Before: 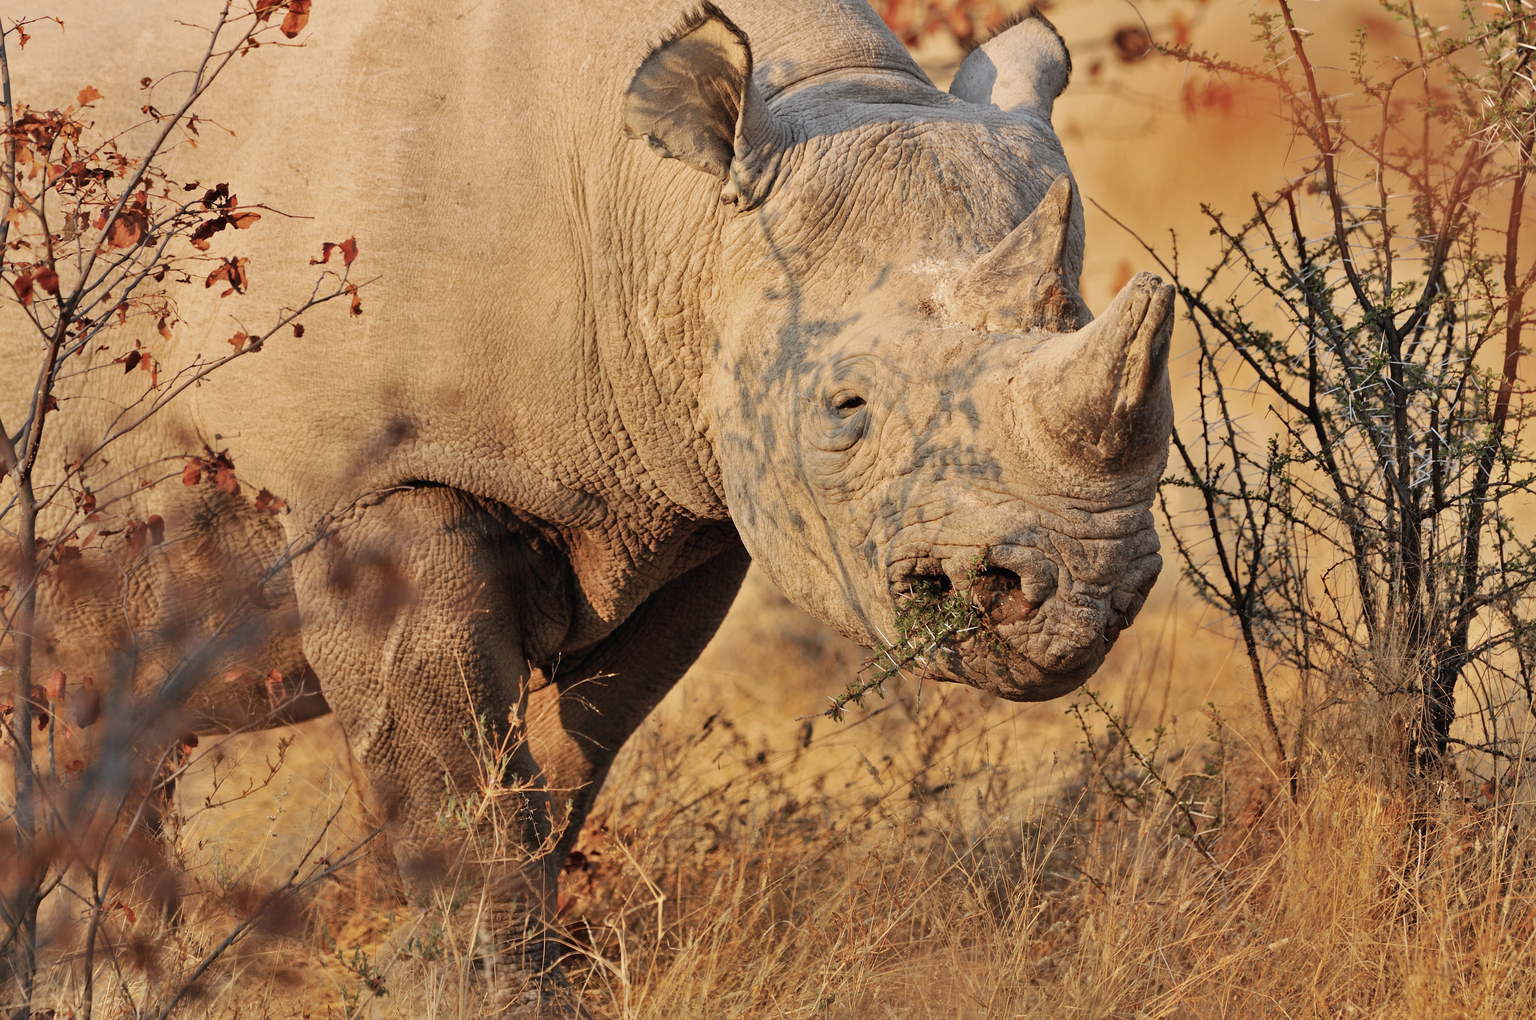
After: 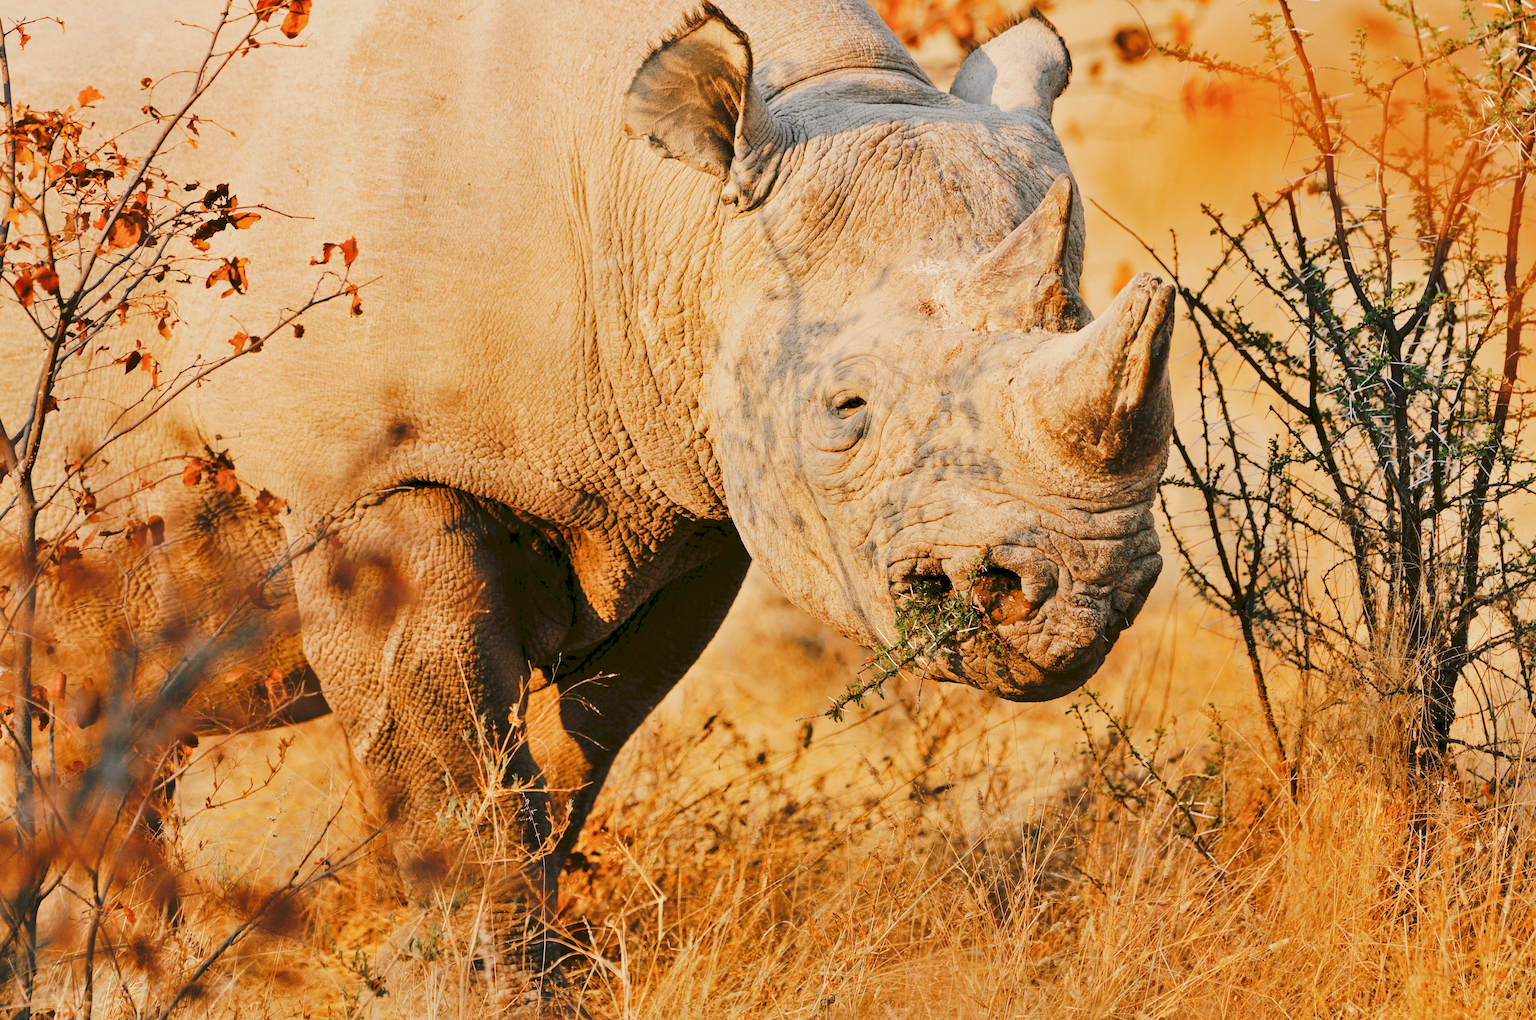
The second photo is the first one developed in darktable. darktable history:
tone curve: curves: ch0 [(0, 0) (0.003, 0.096) (0.011, 0.097) (0.025, 0.096) (0.044, 0.099) (0.069, 0.109) (0.1, 0.129) (0.136, 0.149) (0.177, 0.176) (0.224, 0.22) (0.277, 0.288) (0.335, 0.385) (0.399, 0.49) (0.468, 0.581) (0.543, 0.661) (0.623, 0.729) (0.709, 0.79) (0.801, 0.849) (0.898, 0.912) (1, 1)], preserve colors none
color look up table: target L [95.99, 89.52, 90.52, 84.75, 68.88, 64.39, 66.36, 52.6, 45.39, 44.62, 37.91, 34.5, 15.2, 200.56, 83.88, 82.56, 79.09, 66.99, 71.13, 57.03, 49.43, 49.51, 47.63, 47.18, 47.65, 30.86, 32.1, 30.51, 81.78, 60.96, 65.57, 72.14, 55.67, 50.37, 49.65, 46.13, 40.39, 32.86, 31.18, 24.4, 11.36, 2.493, 86.45, 86.34, 78.42, 59.19, 50.08, 40.92, 10.66], target a [-10.93, -29.41, -24.54, -42.96, -40.49, -37.24, -6.824, -50.07, -33.74, -18.45, -28.97, -23.44, -30.76, 0, 11.15, -0.783, 11.46, 40.22, 6.664, 59.49, 4.769, 32.69, 43.46, 72.17, 65.8, 3.991, 21.16, 37.28, 25.67, 7.306, 18.59, 51.13, 72.2, 43.75, 2.182, 62.76, 42.59, 33.92, 18.3, 6.164, 23.14, 15.85, -47.33, -24.98, -44.17, -22.33, -16.84, -15.58, -14.57], target b [29.71, 44.06, 21.72, 21.41, 6.258, 41.66, 25.07, 38.16, 16.9, 4.112, 29.78, 22.08, 25.45, 0, 27.3, 60.97, 80.16, 60.42, 8.179, 32.95, 43.71, 29.83, 49.06, 26.3, 57.91, 6.124, 54.43, 42.53, -8.774, -19.2, -37.03, -27.29, -1.604, 3.551, -5.043, -25.95, -53.81, -19.17, -65.82, -29.94, -38.69, 3.638, -2.095, -6.778, -17.85, -12.42, -39.5, -18.67, 4.436], num patches 49
